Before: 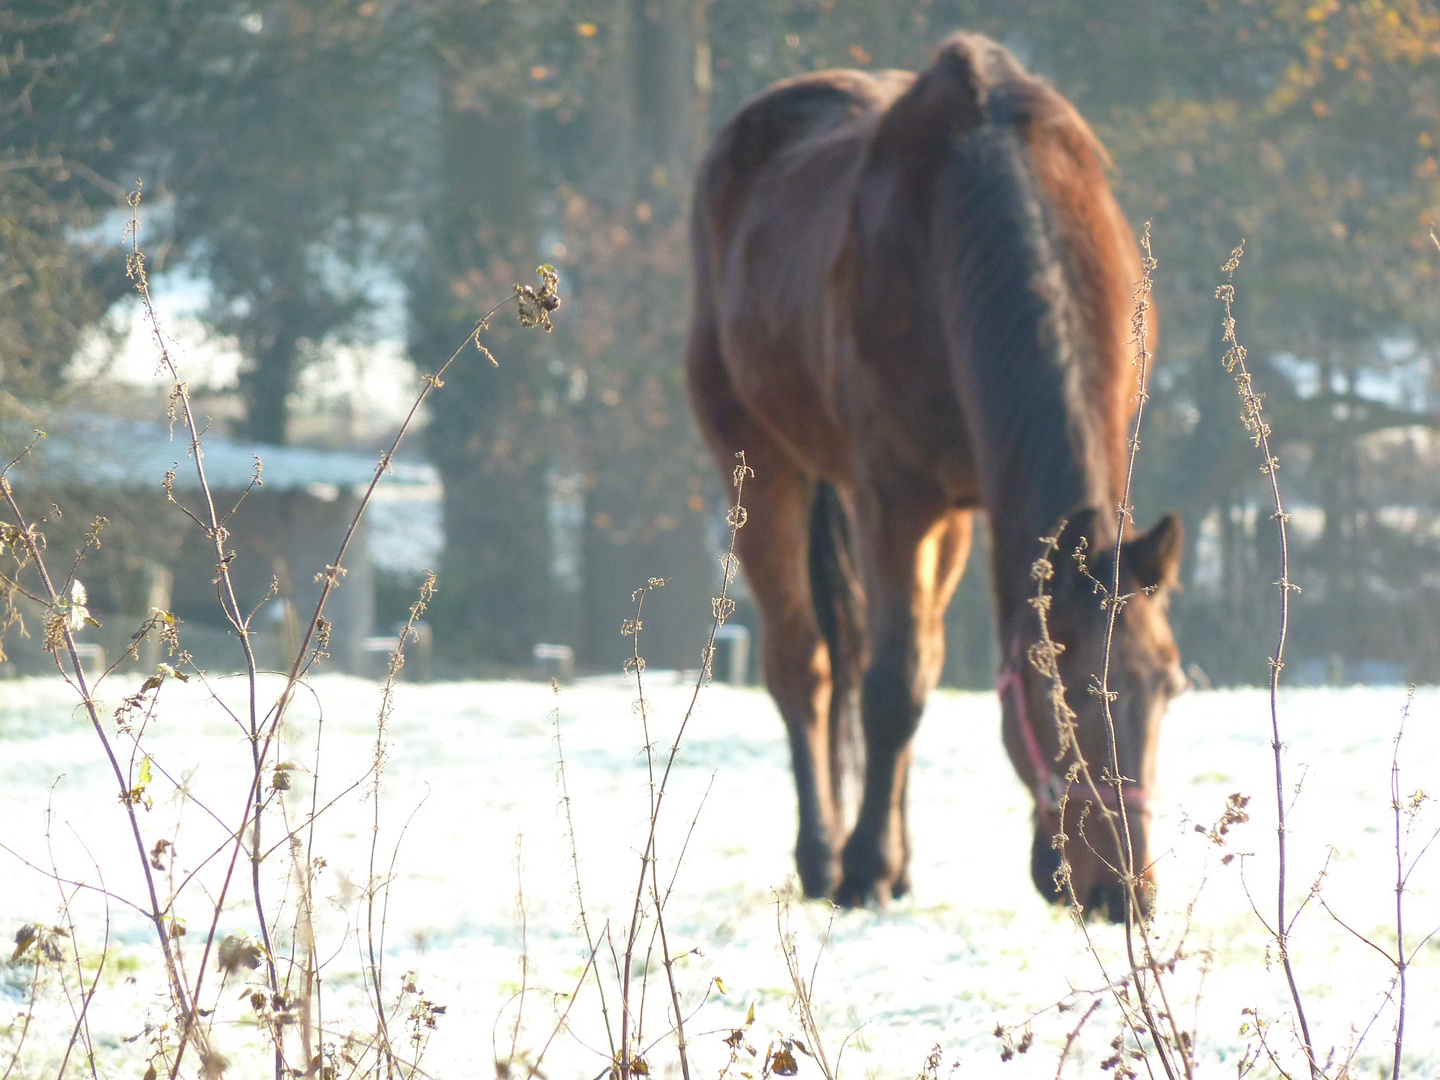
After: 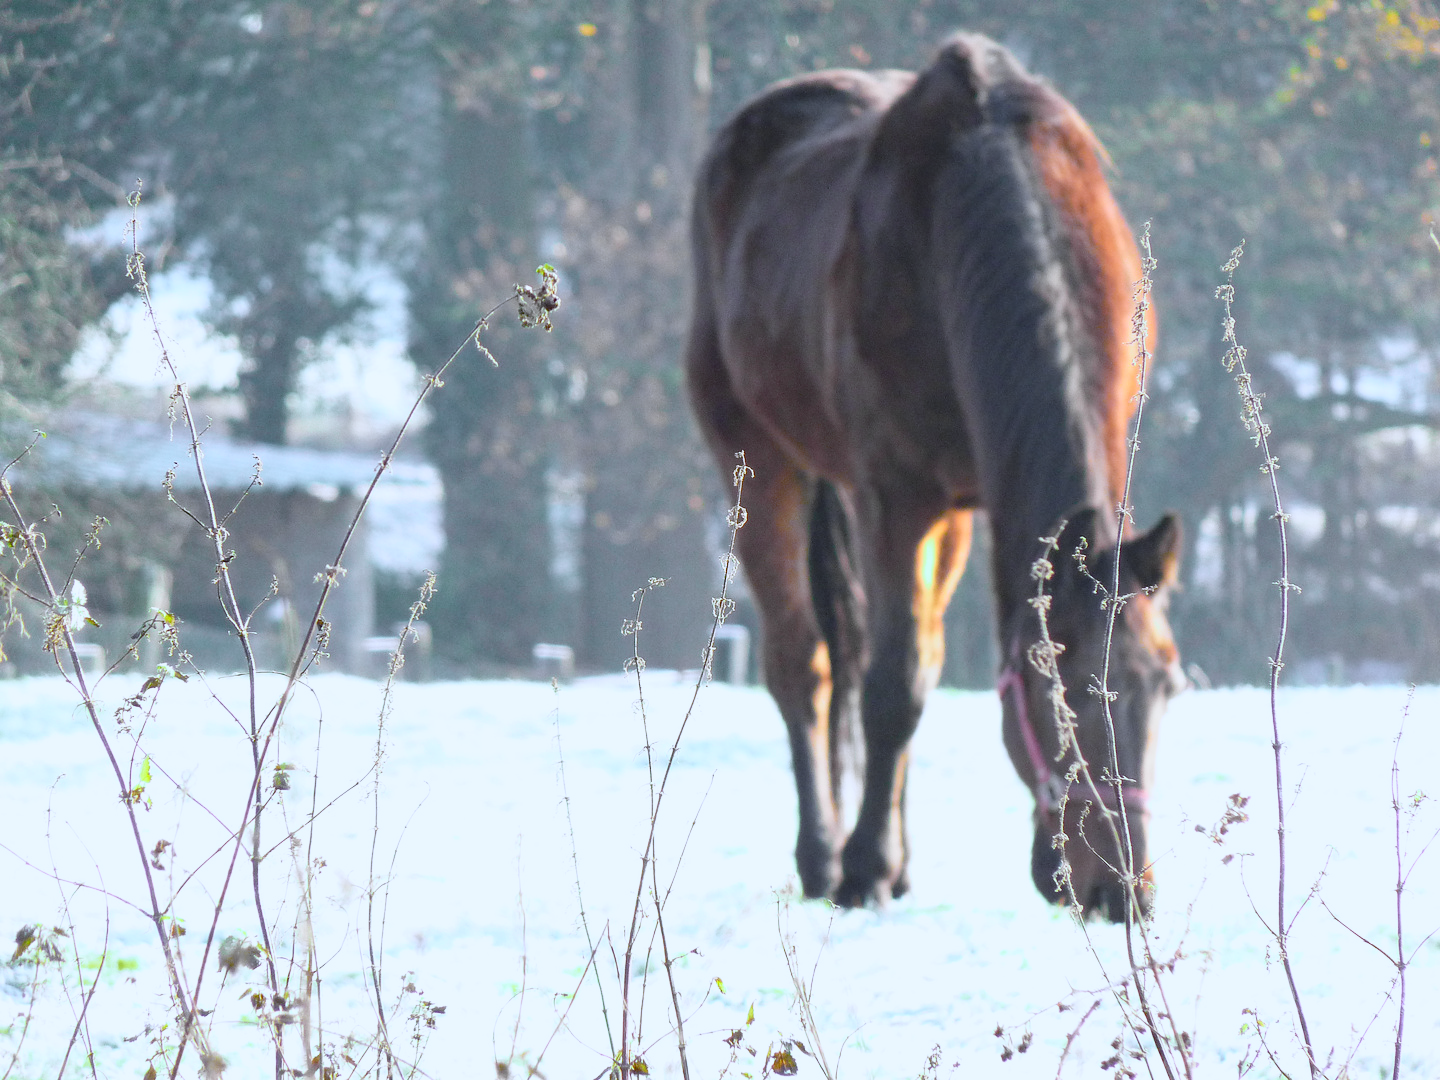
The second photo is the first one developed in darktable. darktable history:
color zones: curves: ch1 [(0.25, 0.61) (0.75, 0.248)]
tone curve: curves: ch0 [(0, 0) (0.131, 0.116) (0.316, 0.345) (0.501, 0.584) (0.629, 0.732) (0.812, 0.888) (1, 0.974)]; ch1 [(0, 0) (0.366, 0.367) (0.475, 0.453) (0.494, 0.497) (0.504, 0.503) (0.553, 0.584) (1, 1)]; ch2 [(0, 0) (0.333, 0.346) (0.375, 0.375) (0.424, 0.43) (0.476, 0.492) (0.502, 0.501) (0.533, 0.556) (0.566, 0.599) (0.614, 0.653) (1, 1)], color space Lab, independent channels, preserve colors none
white balance: red 0.871, blue 1.249
haze removal: compatibility mode true, adaptive false
